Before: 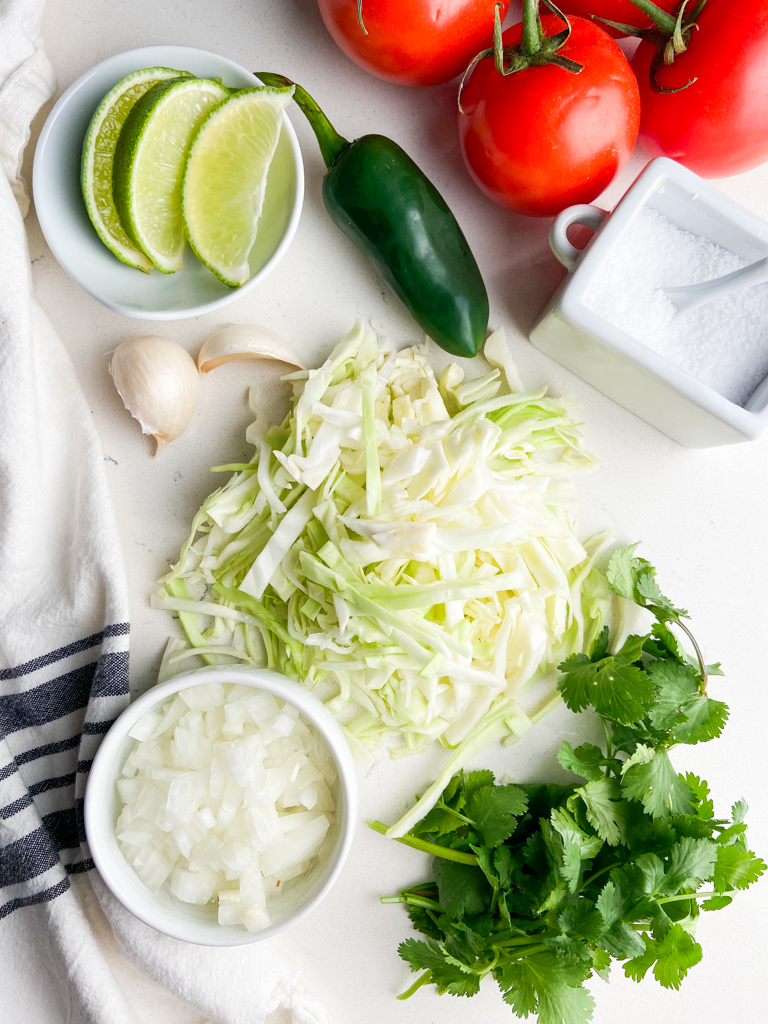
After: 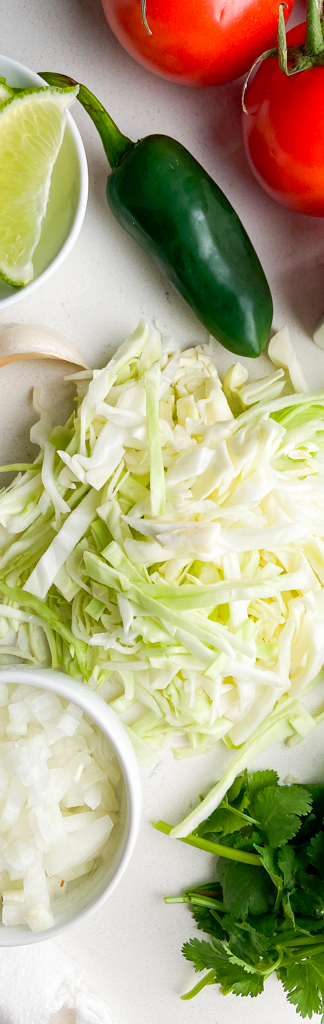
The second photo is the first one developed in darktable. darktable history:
crop: left 28.18%, right 29.545%
haze removal: compatibility mode true
